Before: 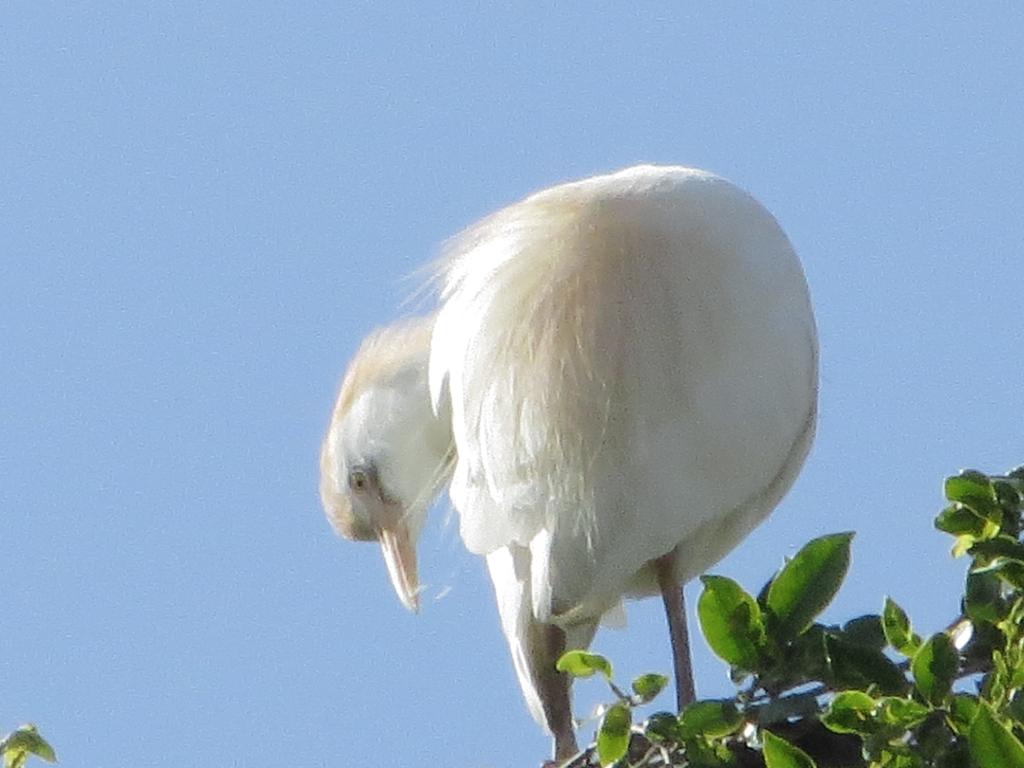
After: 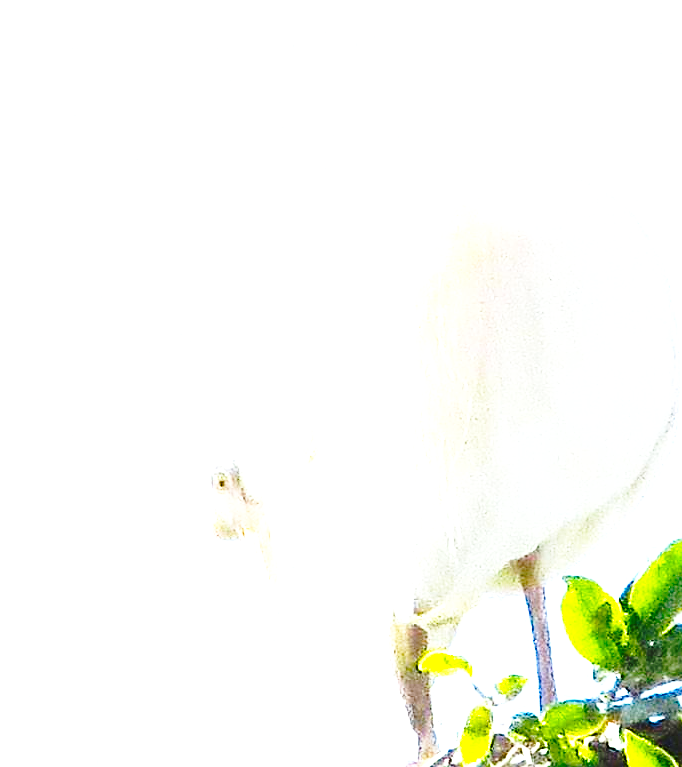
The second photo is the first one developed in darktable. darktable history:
exposure: black level correction 0.001, exposure 1.735 EV, compensate highlight preservation false
sharpen: on, module defaults
base curve: curves: ch0 [(0, 0) (0.032, 0.037) (0.105, 0.228) (0.435, 0.76) (0.856, 0.983) (1, 1)], preserve colors none
color balance rgb: linear chroma grading › global chroma 9%, perceptual saturation grading › global saturation 36%, perceptual saturation grading › shadows 35%, perceptual brilliance grading › global brilliance 15%, perceptual brilliance grading › shadows -35%, global vibrance 15%
crop and rotate: left 13.537%, right 19.796%
